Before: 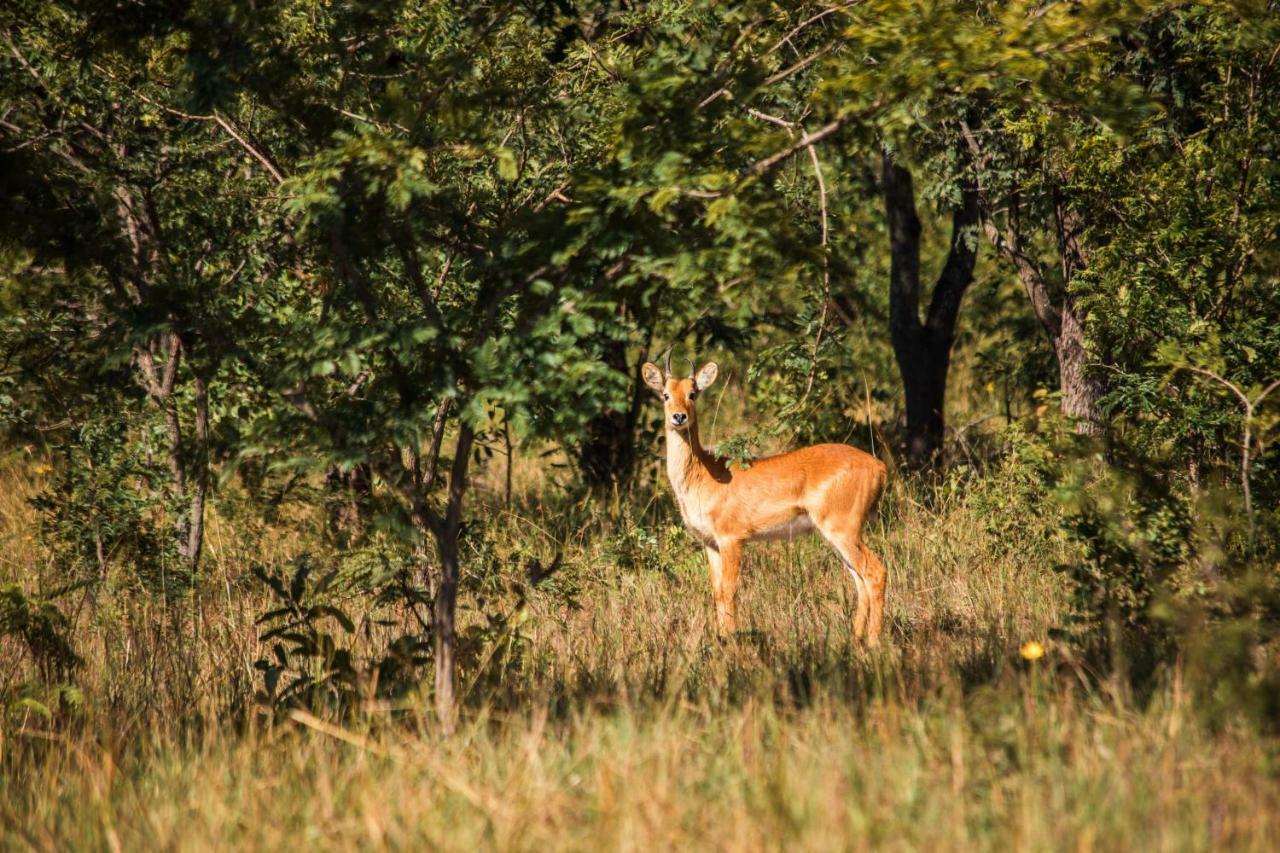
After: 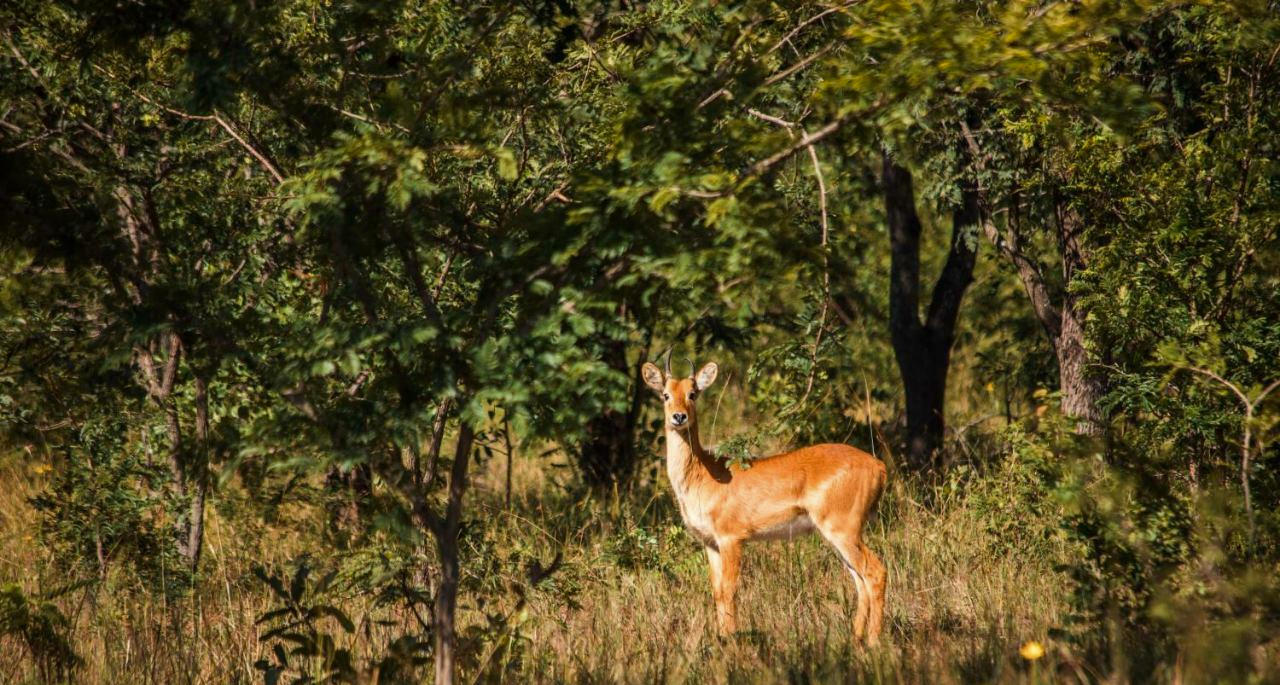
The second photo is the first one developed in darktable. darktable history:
tone curve: curves: ch0 [(0, 0) (0.641, 0.595) (1, 1)], color space Lab, independent channels, preserve colors none
crop: bottom 19.595%
